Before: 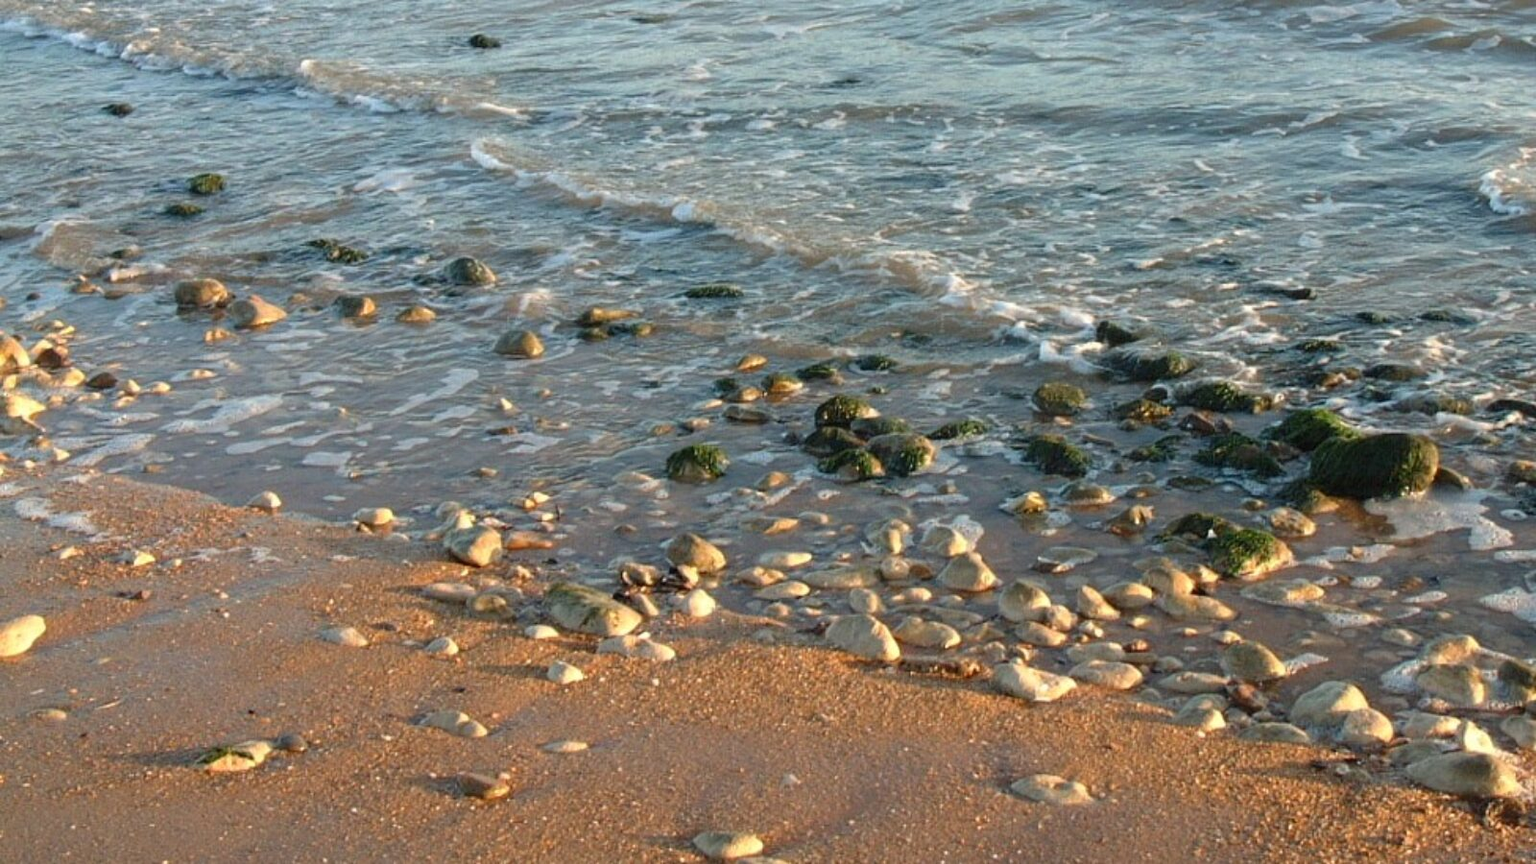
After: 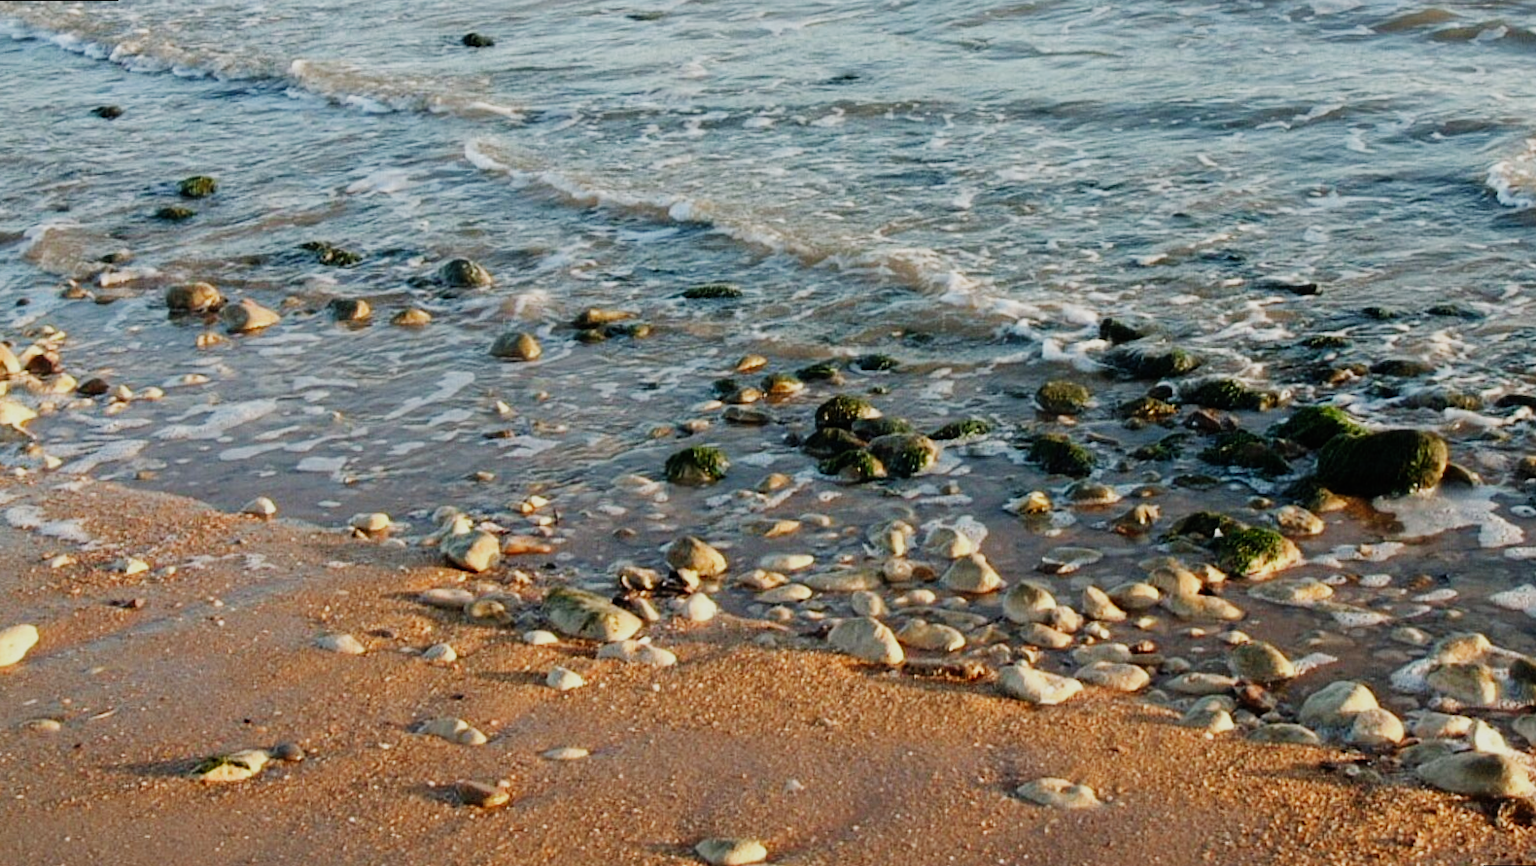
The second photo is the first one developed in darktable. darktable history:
sigmoid: contrast 1.69, skew -0.23, preserve hue 0%, red attenuation 0.1, red rotation 0.035, green attenuation 0.1, green rotation -0.017, blue attenuation 0.15, blue rotation -0.052, base primaries Rec2020
rotate and perspective: rotation -0.45°, automatic cropping original format, crop left 0.008, crop right 0.992, crop top 0.012, crop bottom 0.988
